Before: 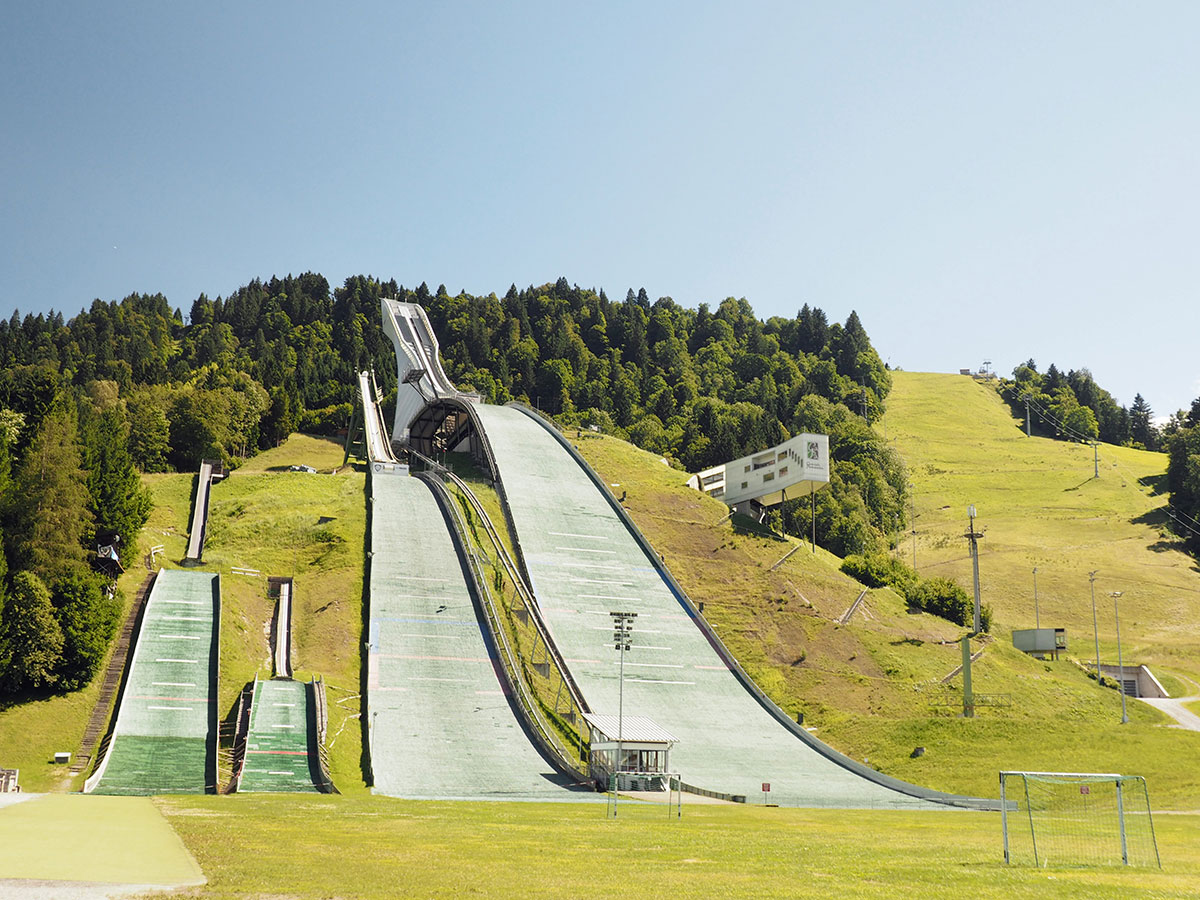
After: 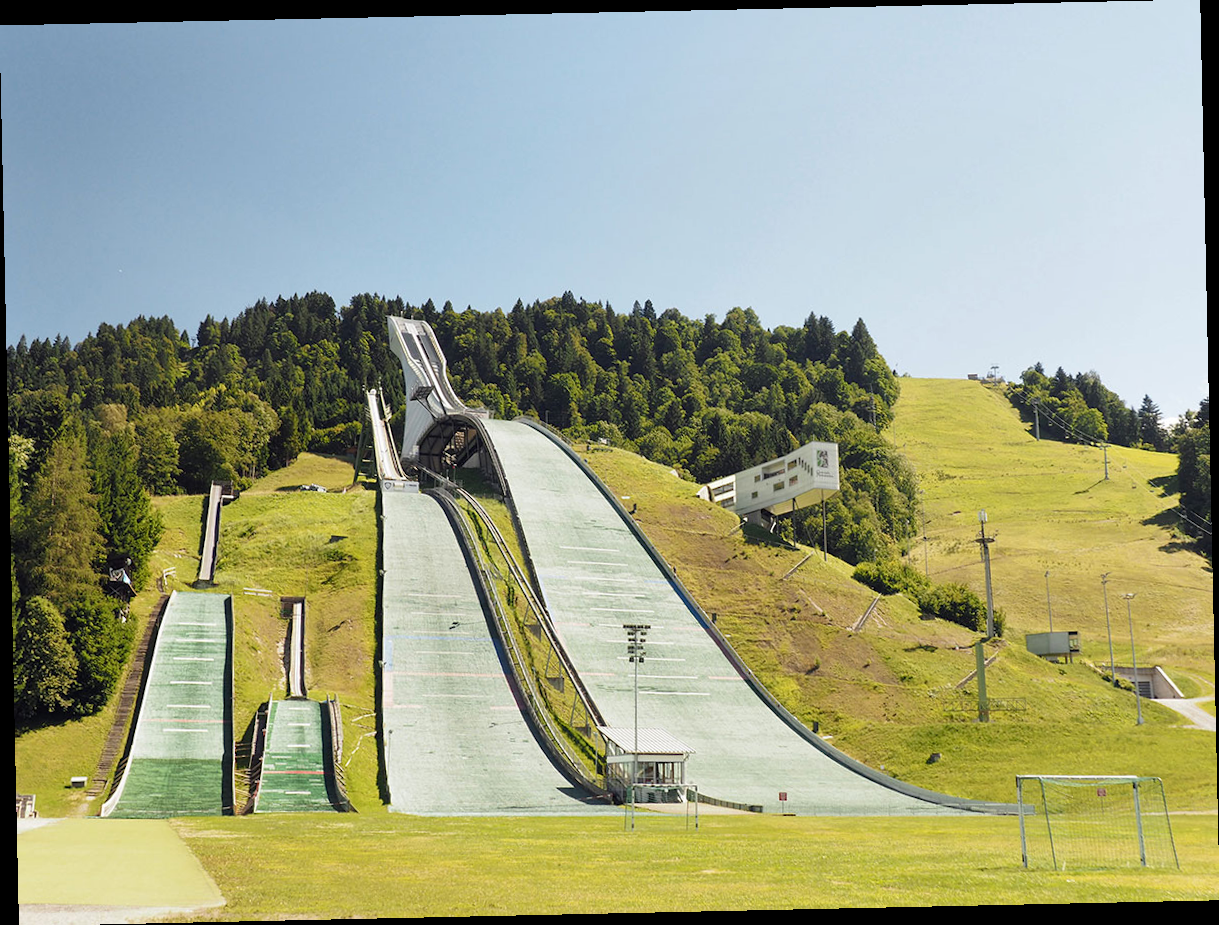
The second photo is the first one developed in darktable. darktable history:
rotate and perspective: rotation -1.24°, automatic cropping off
shadows and highlights: shadows 32, highlights -32, soften with gaussian
